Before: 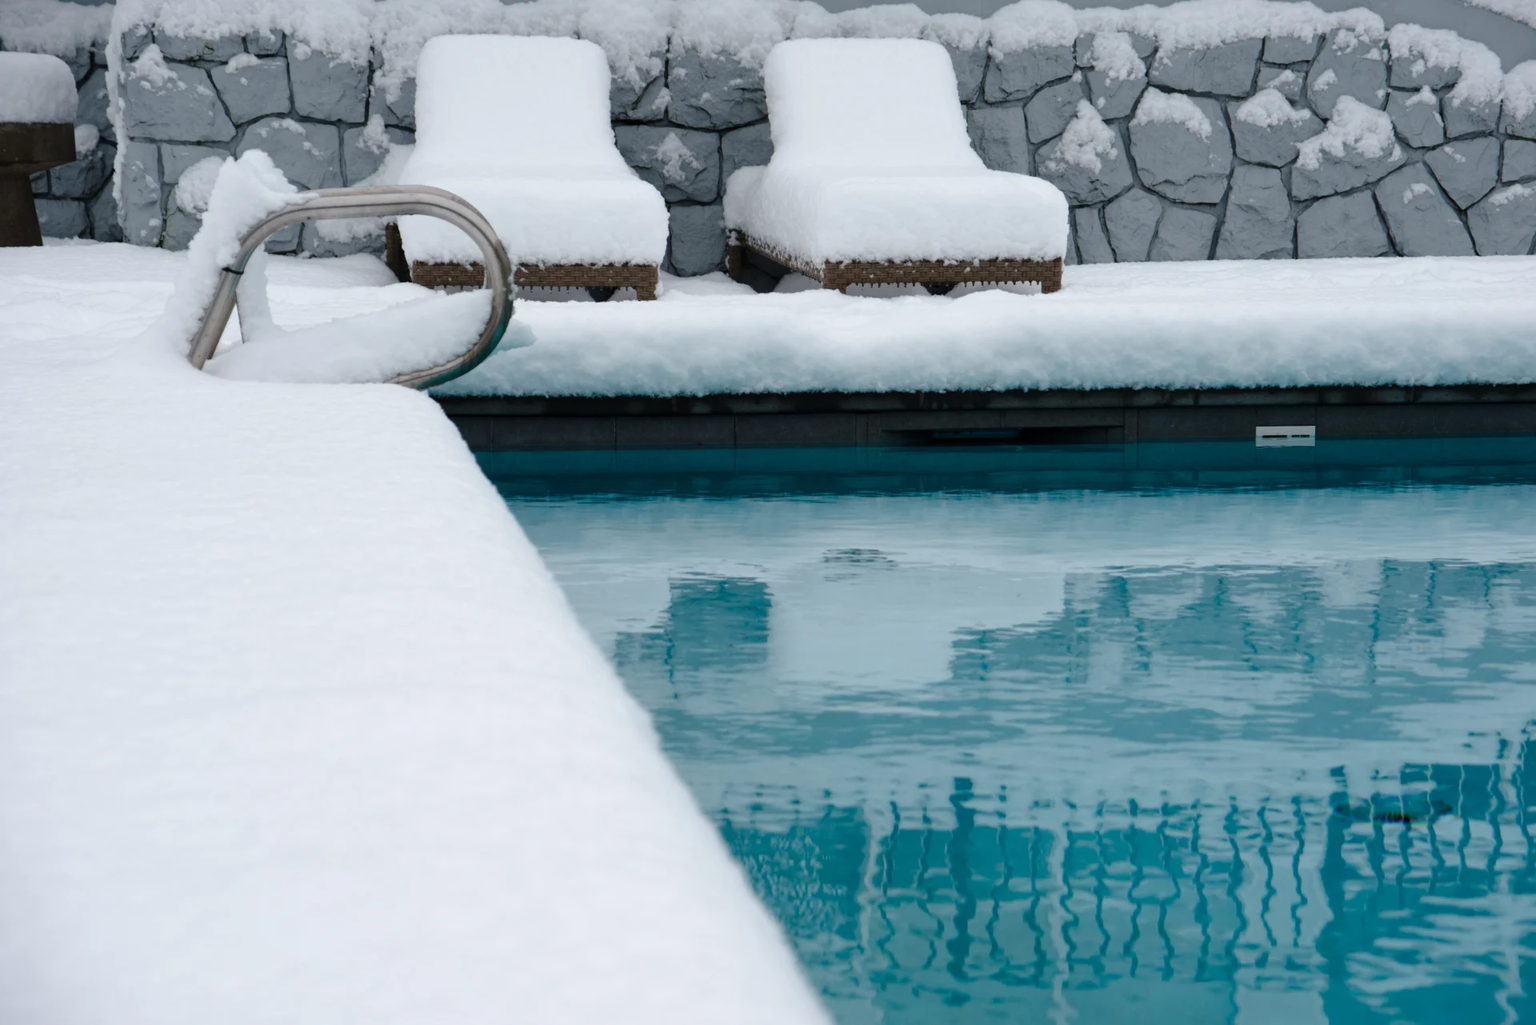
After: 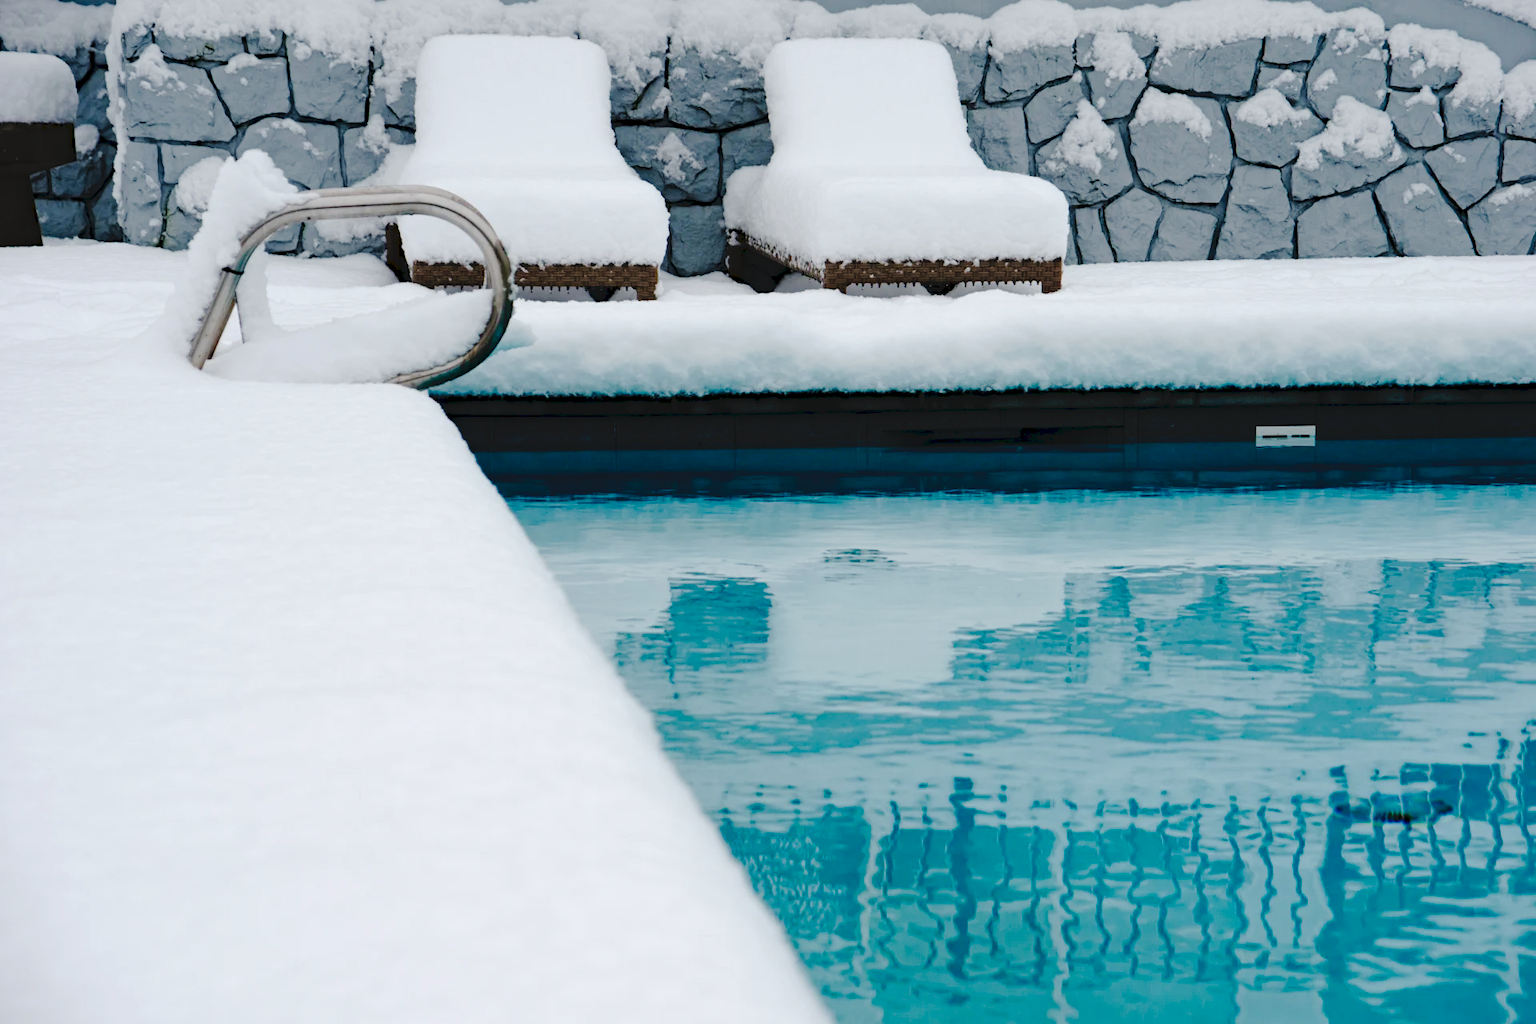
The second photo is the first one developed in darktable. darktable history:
haze removal: strength 0.29, distance 0.25, compatibility mode true, adaptive false
tone curve: curves: ch0 [(0, 0) (0.003, 0.058) (0.011, 0.061) (0.025, 0.065) (0.044, 0.076) (0.069, 0.083) (0.1, 0.09) (0.136, 0.102) (0.177, 0.145) (0.224, 0.196) (0.277, 0.278) (0.335, 0.375) (0.399, 0.486) (0.468, 0.578) (0.543, 0.651) (0.623, 0.717) (0.709, 0.783) (0.801, 0.838) (0.898, 0.91) (1, 1)], preserve colors none
